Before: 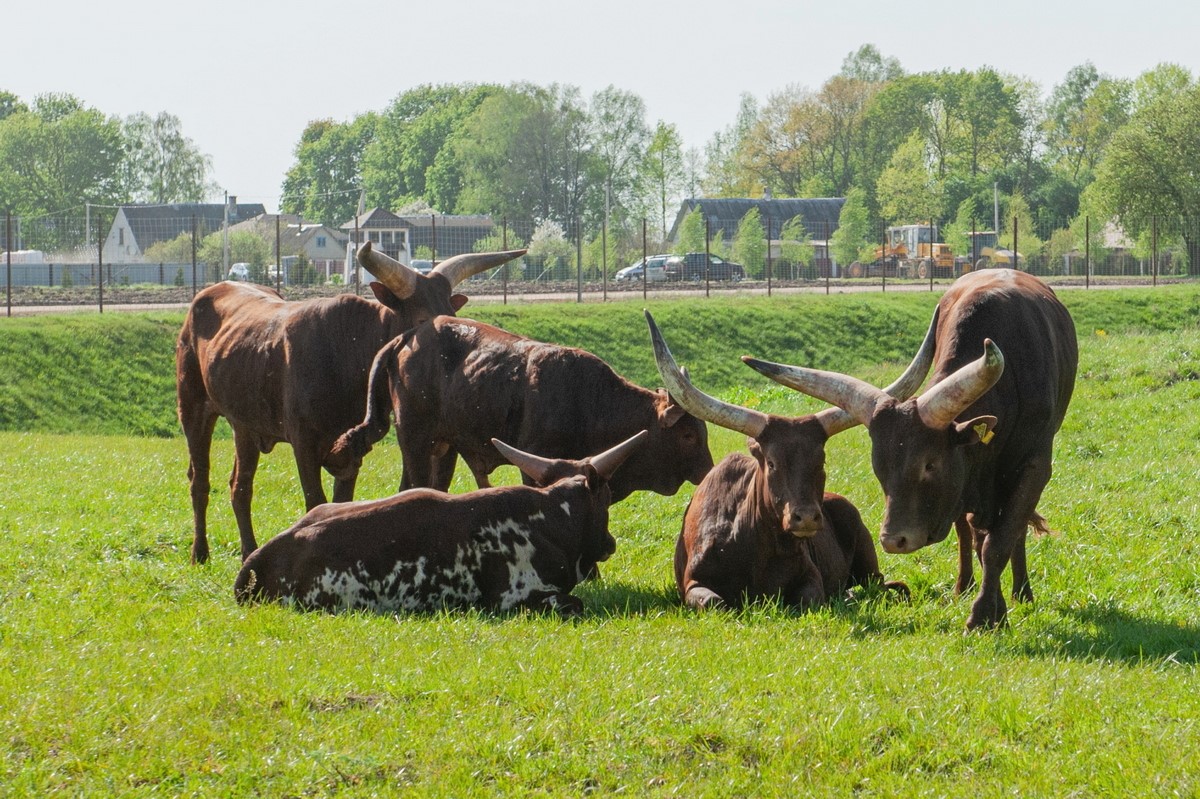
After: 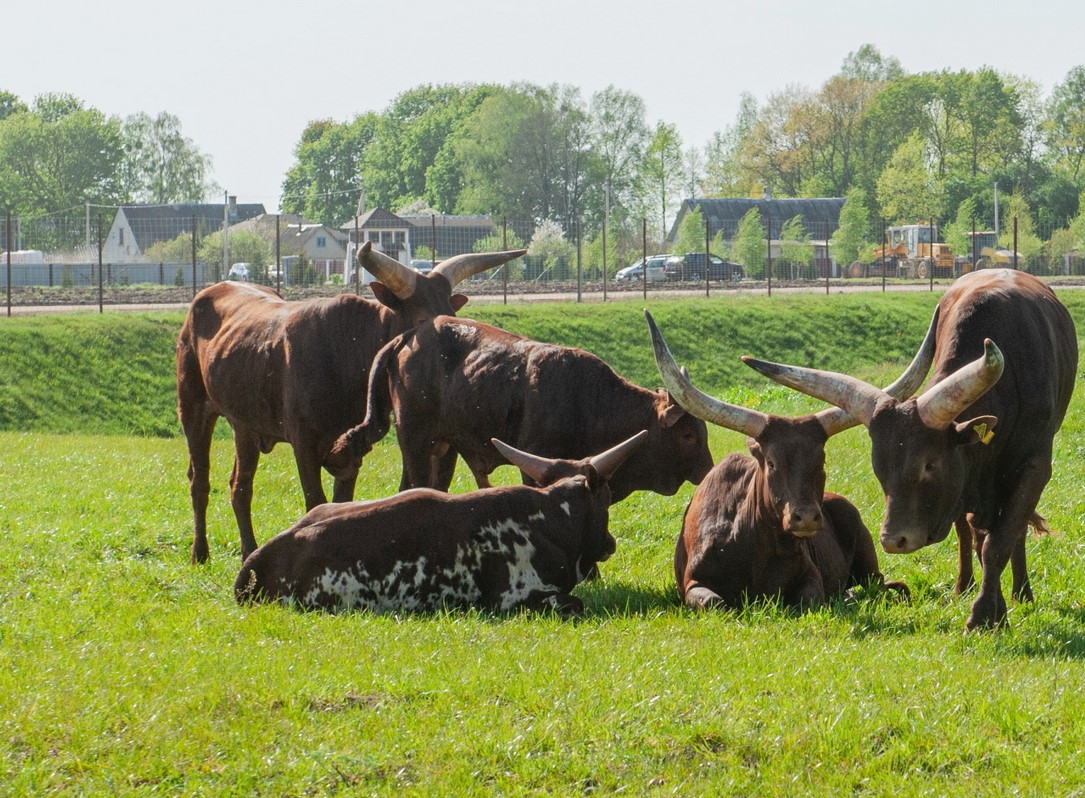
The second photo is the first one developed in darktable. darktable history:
tone equalizer: on, module defaults
crop: right 9.517%, bottom 0.04%
